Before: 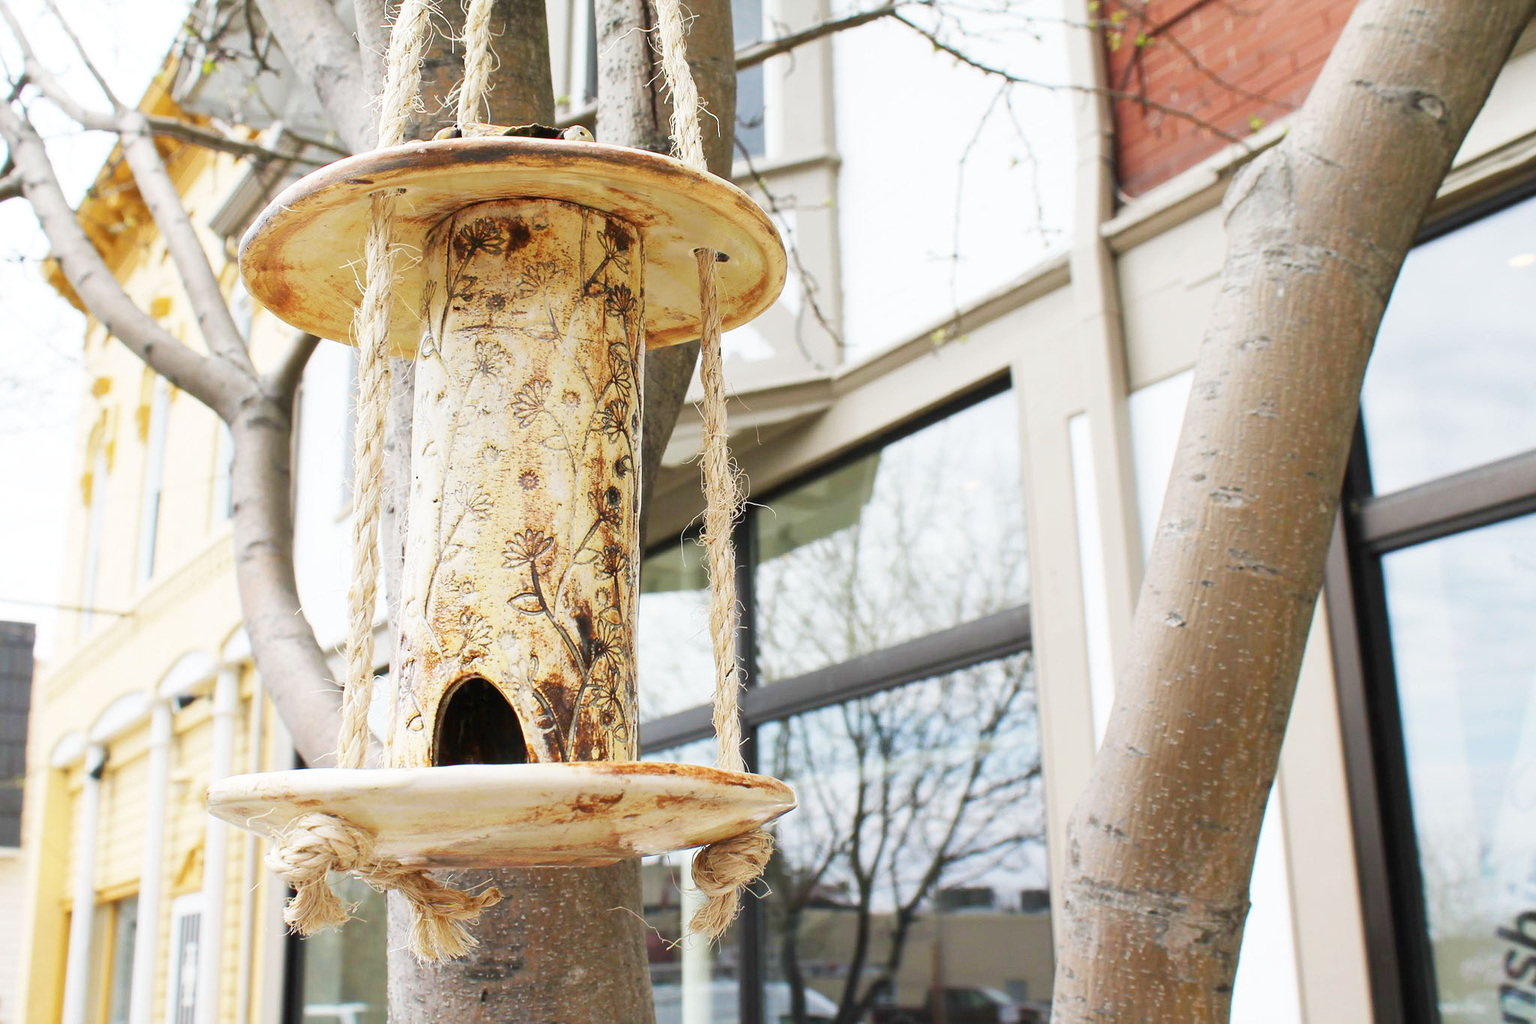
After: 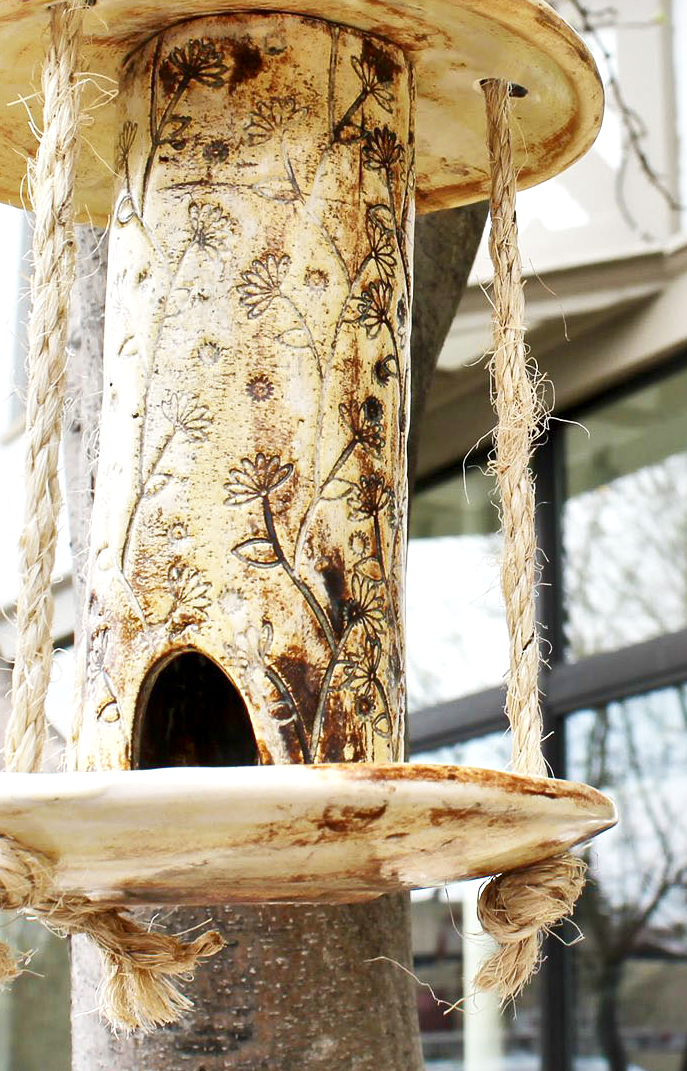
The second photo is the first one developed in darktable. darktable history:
exposure: exposure -0.04 EV, compensate highlight preservation false
crop and rotate: left 21.77%, top 18.528%, right 44.676%, bottom 2.997%
local contrast: mode bilateral grid, contrast 70, coarseness 75, detail 180%, midtone range 0.2
